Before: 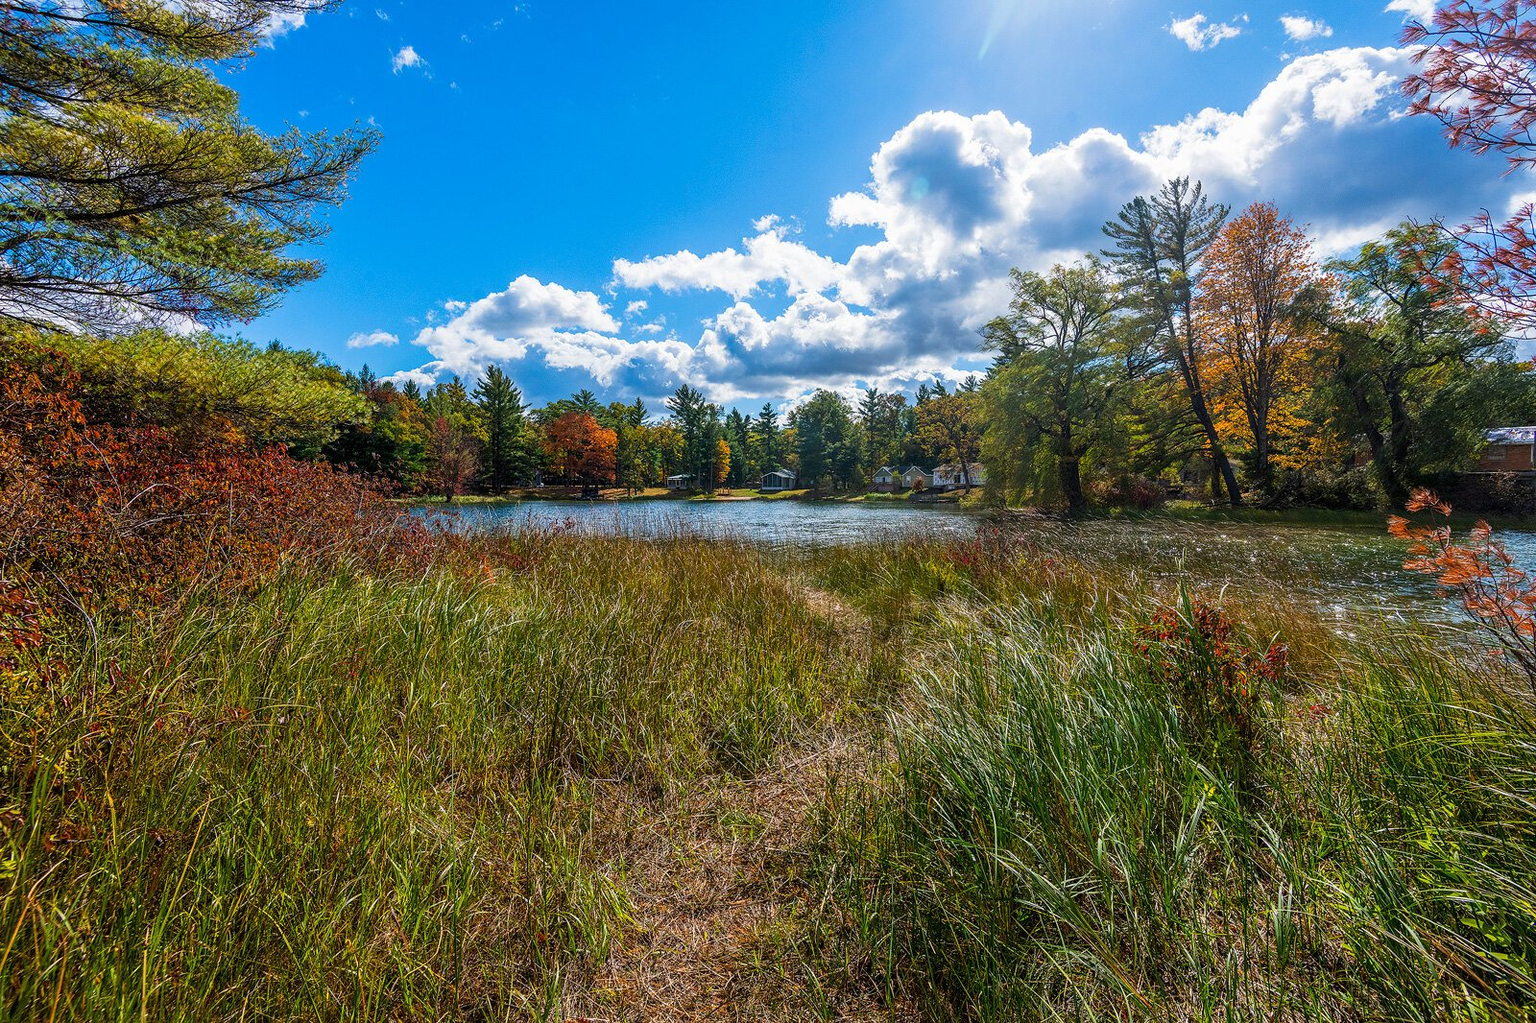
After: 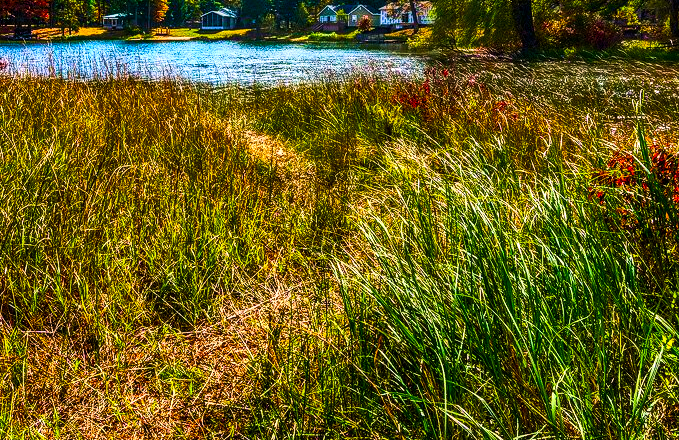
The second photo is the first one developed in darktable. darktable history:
color balance rgb: linear chroma grading › global chroma 0.853%, perceptual saturation grading › global saturation 40.954%, perceptual saturation grading › highlights -25.624%, perceptual saturation grading › mid-tones 34.688%, perceptual saturation grading › shadows 34.985%, contrast 4.772%
contrast brightness saturation: contrast 0.233, brightness 0.106, saturation 0.286
color correction: highlights a* 3.33, highlights b* 1.76, saturation 1.23
velvia: strength 44.93%
crop: left 37.059%, top 45.199%, right 20.491%, bottom 13.514%
tone equalizer: -8 EV -0.744 EV, -7 EV -0.727 EV, -6 EV -0.595 EV, -5 EV -0.4 EV, -3 EV 0.404 EV, -2 EV 0.6 EV, -1 EV 0.683 EV, +0 EV 0.754 EV, edges refinement/feathering 500, mask exposure compensation -1.57 EV, preserve details no
local contrast: on, module defaults
